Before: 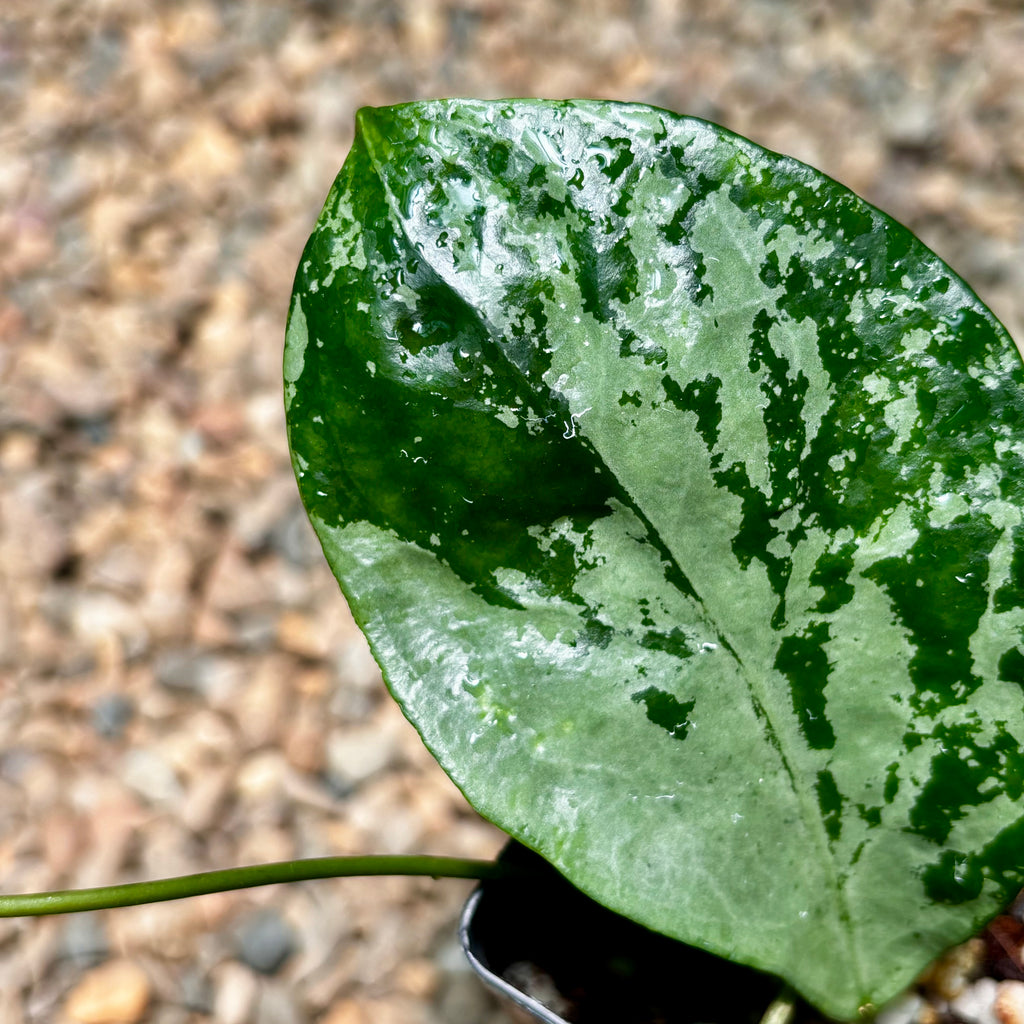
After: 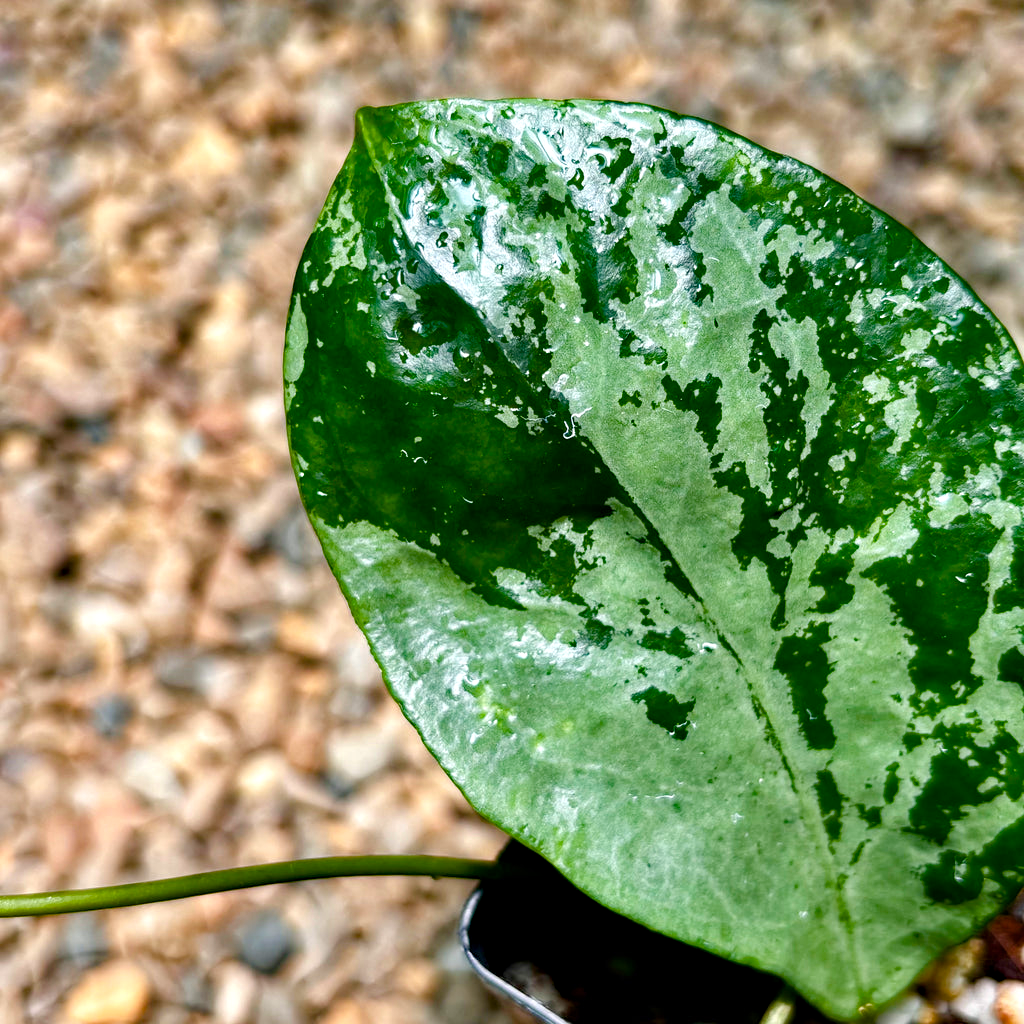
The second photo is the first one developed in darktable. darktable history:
color balance rgb: linear chroma grading › shadows 32%, linear chroma grading › global chroma -2%, linear chroma grading › mid-tones 4%, perceptual saturation grading › global saturation -2%, perceptual saturation grading › highlights -8%, perceptual saturation grading › mid-tones 8%, perceptual saturation grading › shadows 4%, perceptual brilliance grading › highlights 8%, perceptual brilliance grading › mid-tones 4%, perceptual brilliance grading › shadows 2%, global vibrance 16%, saturation formula JzAzBz (2021)
haze removal: strength 0.29, distance 0.25, compatibility mode true, adaptive false
